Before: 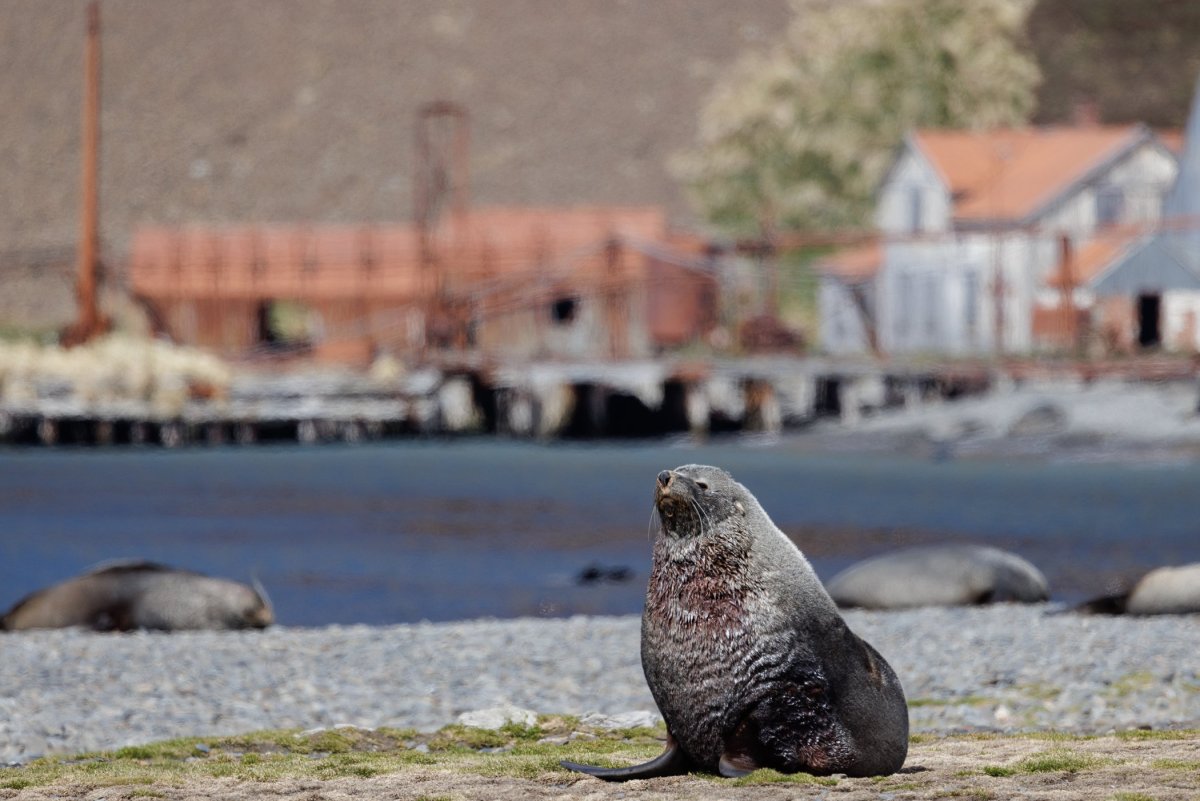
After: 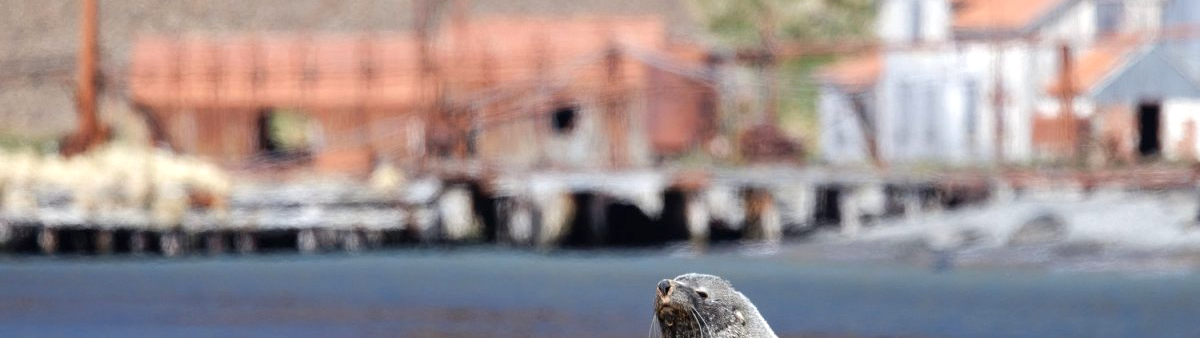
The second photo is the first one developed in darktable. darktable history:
crop and rotate: top 23.942%, bottom 33.839%
exposure: exposure 0.666 EV, compensate exposure bias true, compensate highlight preservation false
